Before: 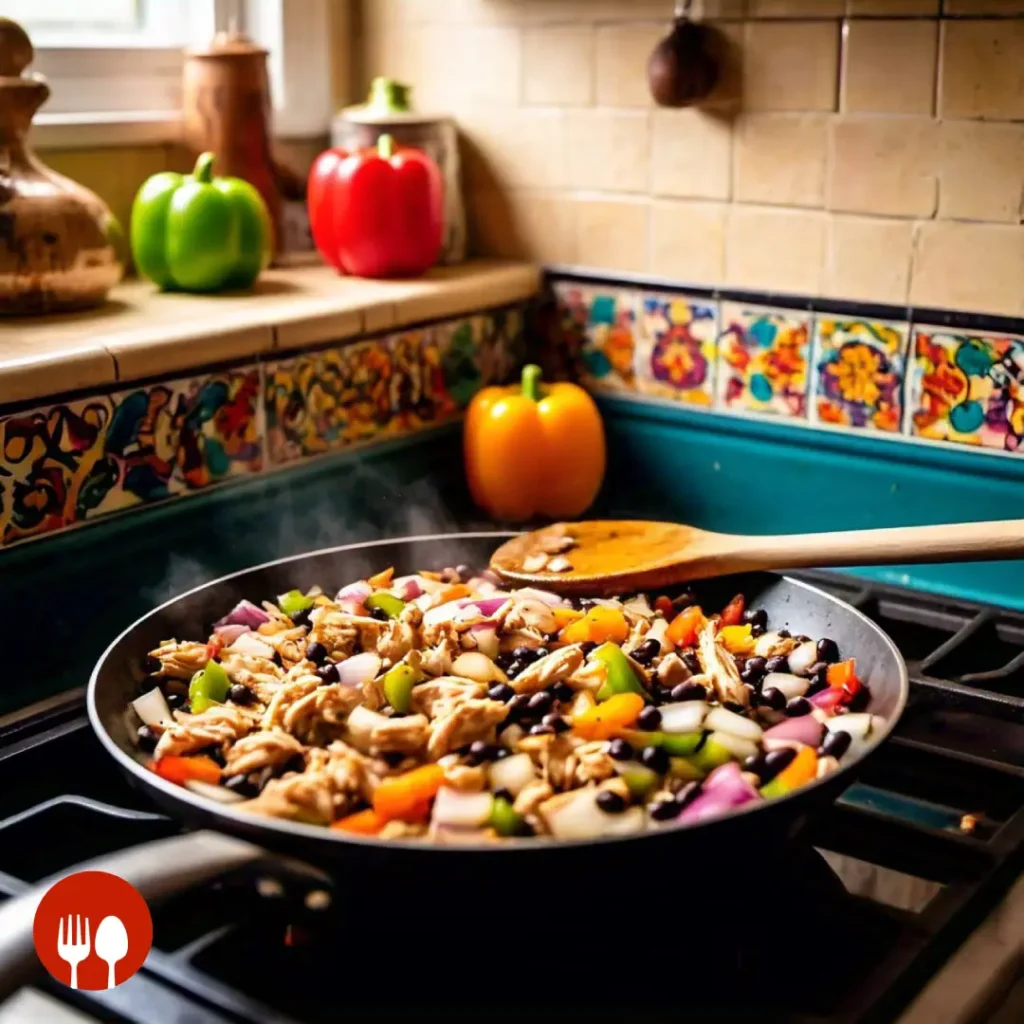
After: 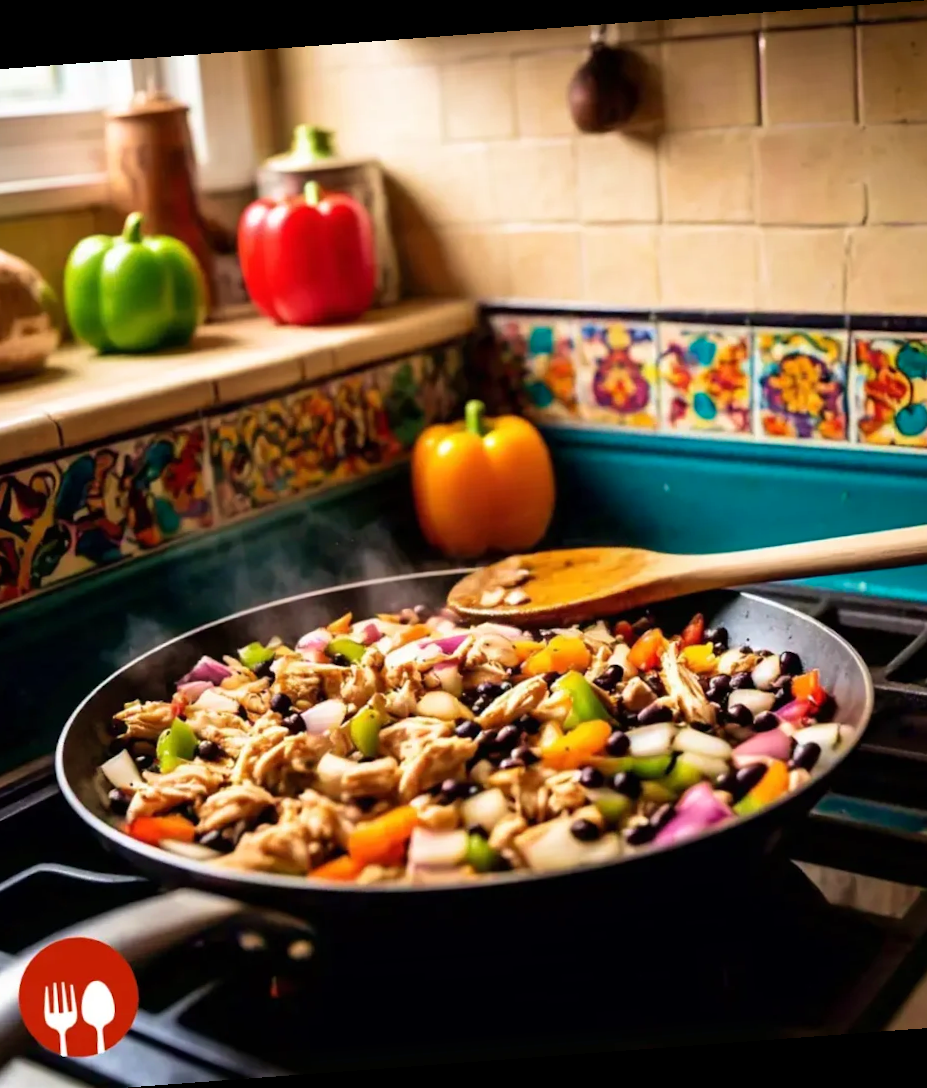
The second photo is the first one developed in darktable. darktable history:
velvia: strength 29%
rotate and perspective: rotation -4.25°, automatic cropping off
crop: left 7.598%, right 7.873%
